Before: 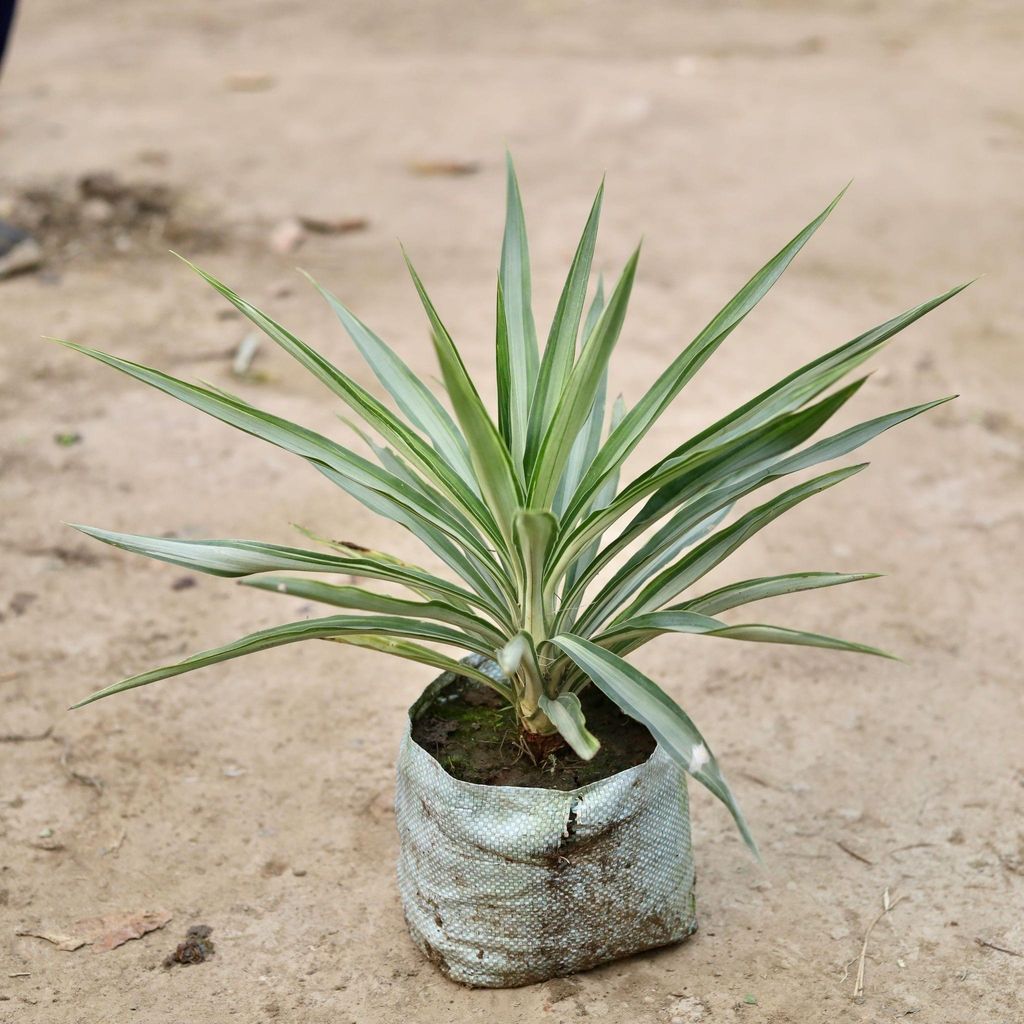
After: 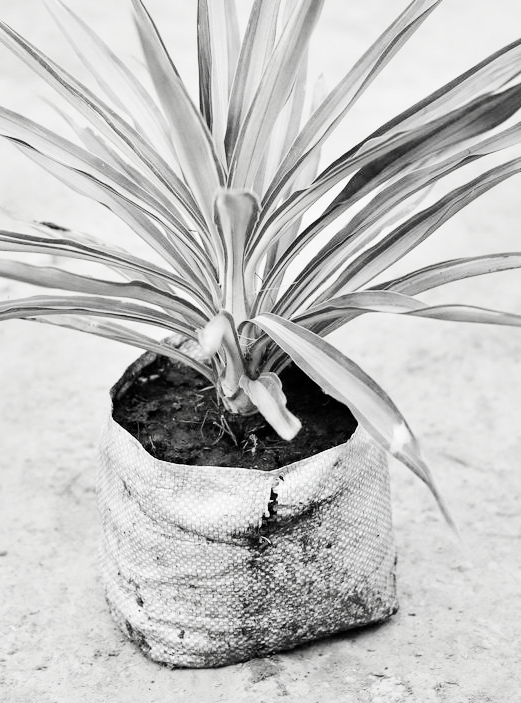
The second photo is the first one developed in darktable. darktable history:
exposure: black level correction 0, exposure 1 EV, compensate highlight preservation false
crop and rotate: left 29.282%, top 31.293%, right 19.833%
filmic rgb: black relative exposure -5.09 EV, white relative exposure 3.53 EV, hardness 3.17, contrast 1.487, highlights saturation mix -49.04%, color science v5 (2021), contrast in shadows safe, contrast in highlights safe
